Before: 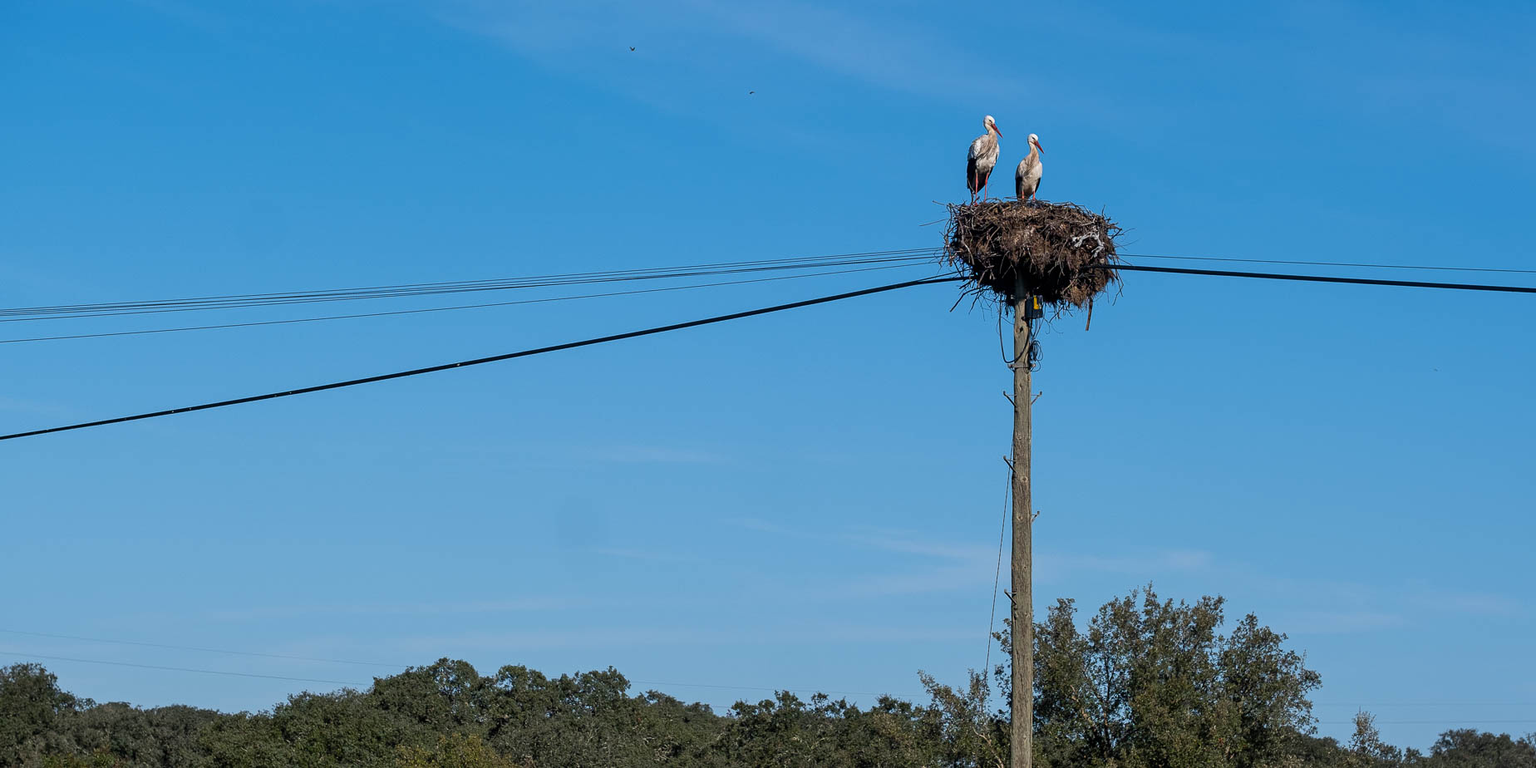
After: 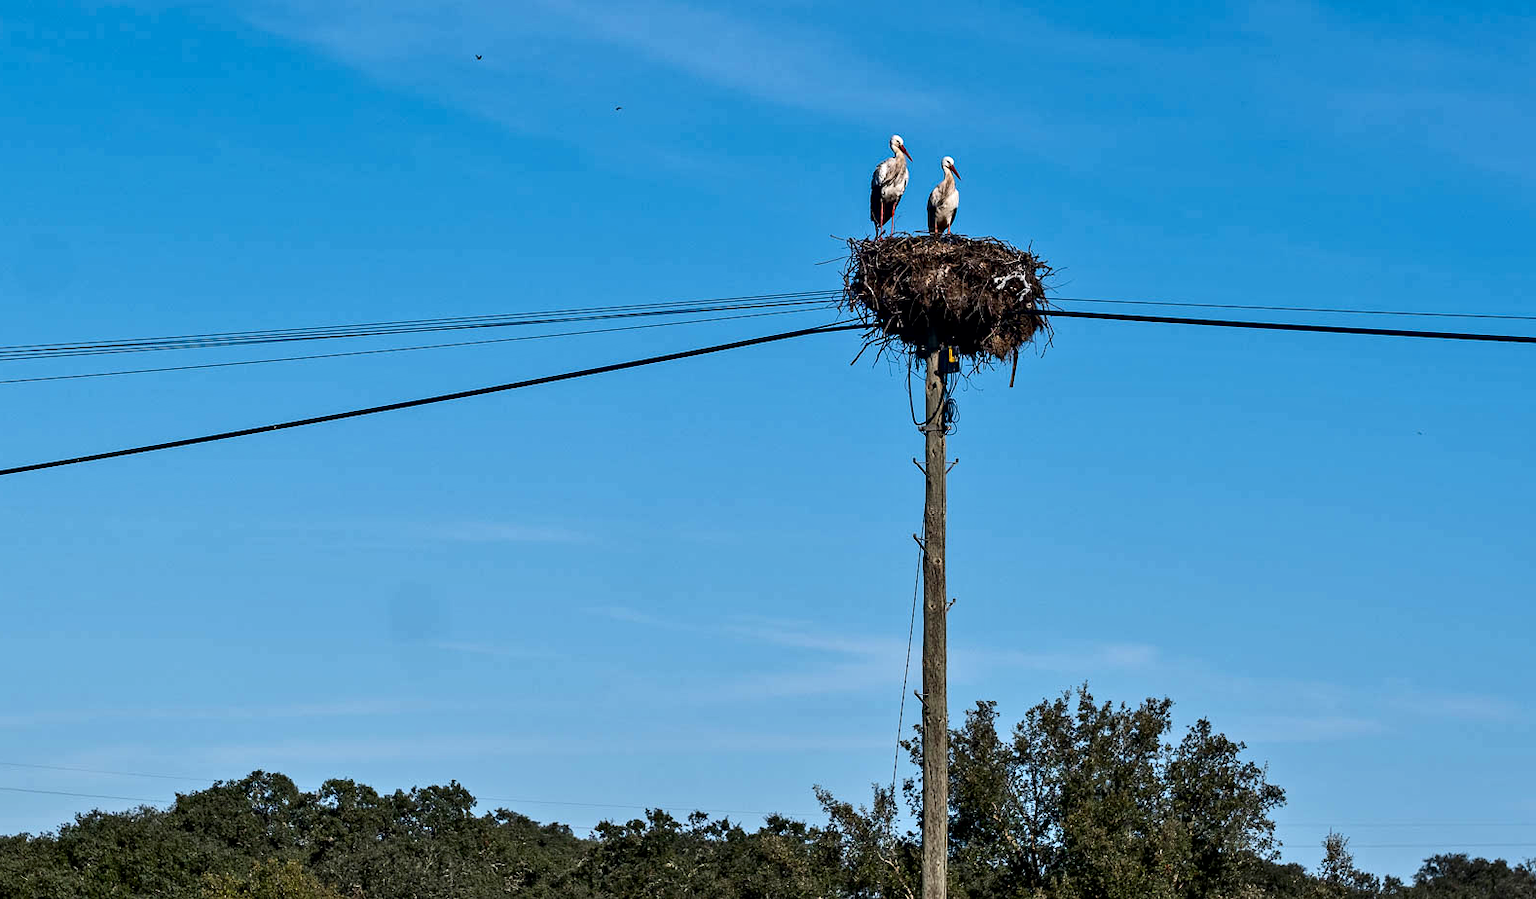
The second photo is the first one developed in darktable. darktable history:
contrast brightness saturation: contrast 0.15, brightness -0.01, saturation 0.1
crop and rotate: left 14.584%
contrast equalizer: y [[0.545, 0.572, 0.59, 0.59, 0.571, 0.545], [0.5 ×6], [0.5 ×6], [0 ×6], [0 ×6]]
